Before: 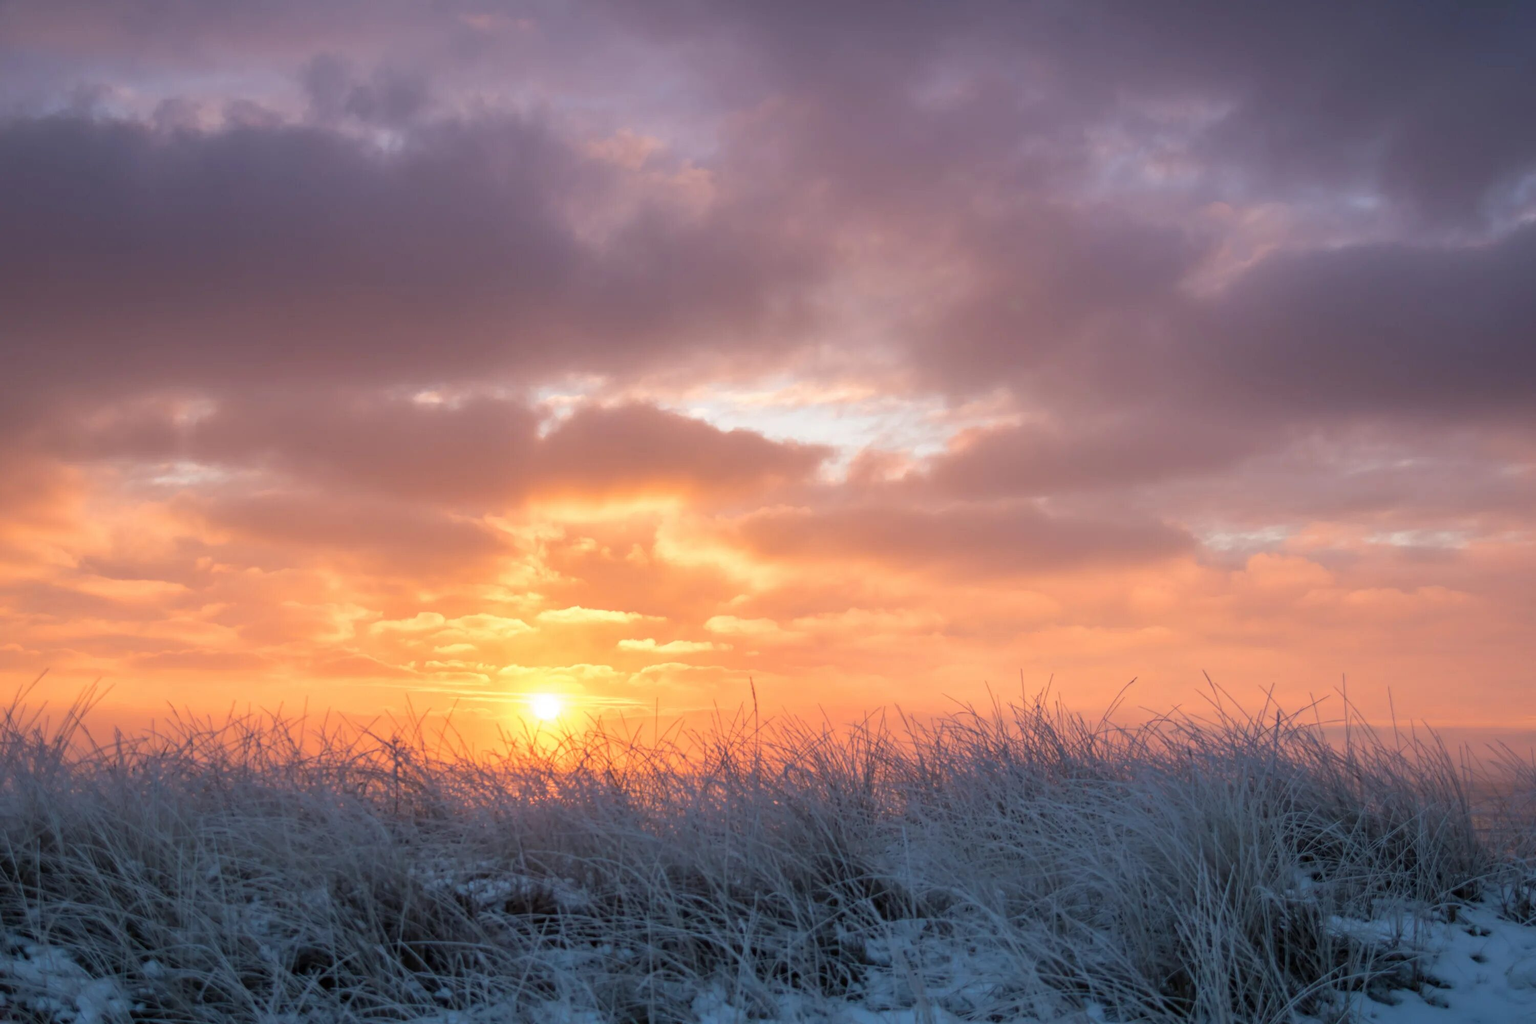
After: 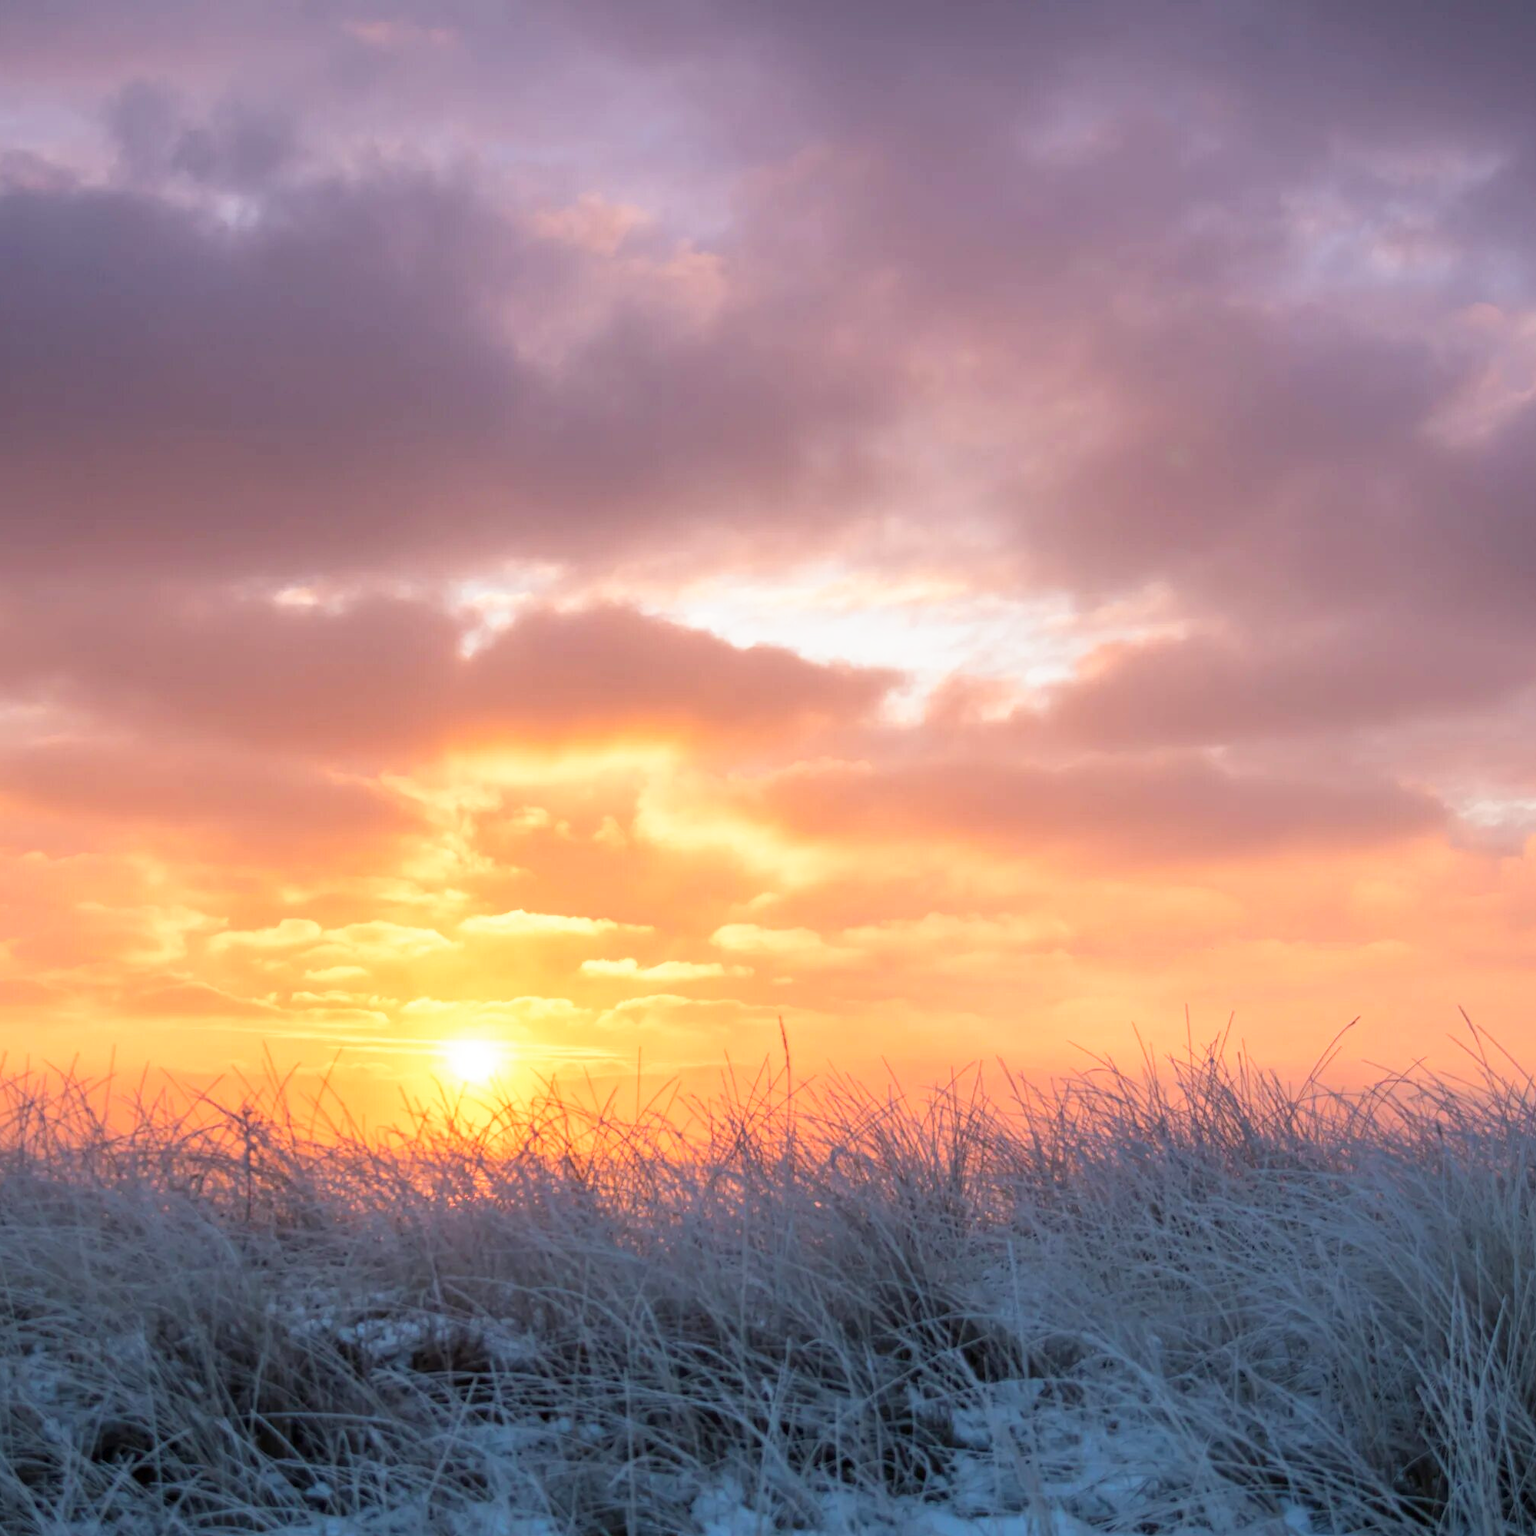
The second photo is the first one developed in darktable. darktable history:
crop and rotate: left 15.055%, right 18.278%
vibrance: on, module defaults
base curve: curves: ch0 [(0, 0) (0.688, 0.865) (1, 1)], preserve colors none
exposure: compensate highlight preservation false
